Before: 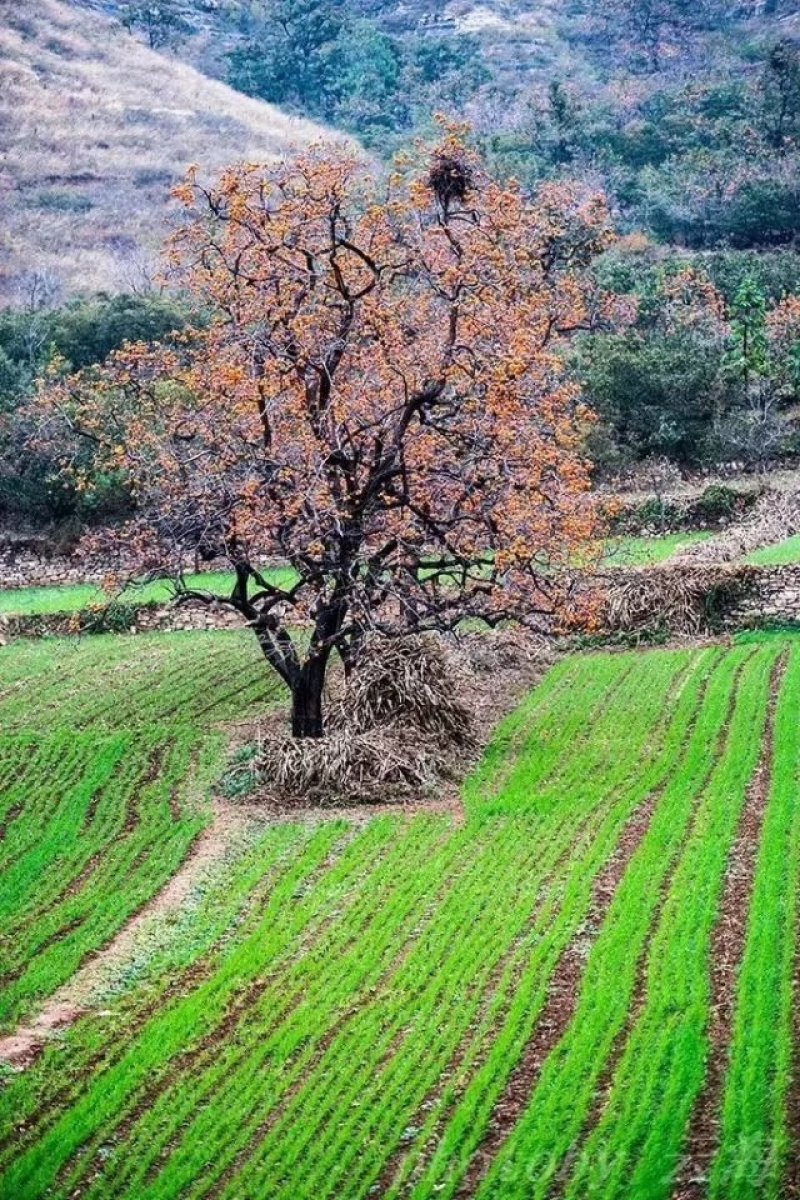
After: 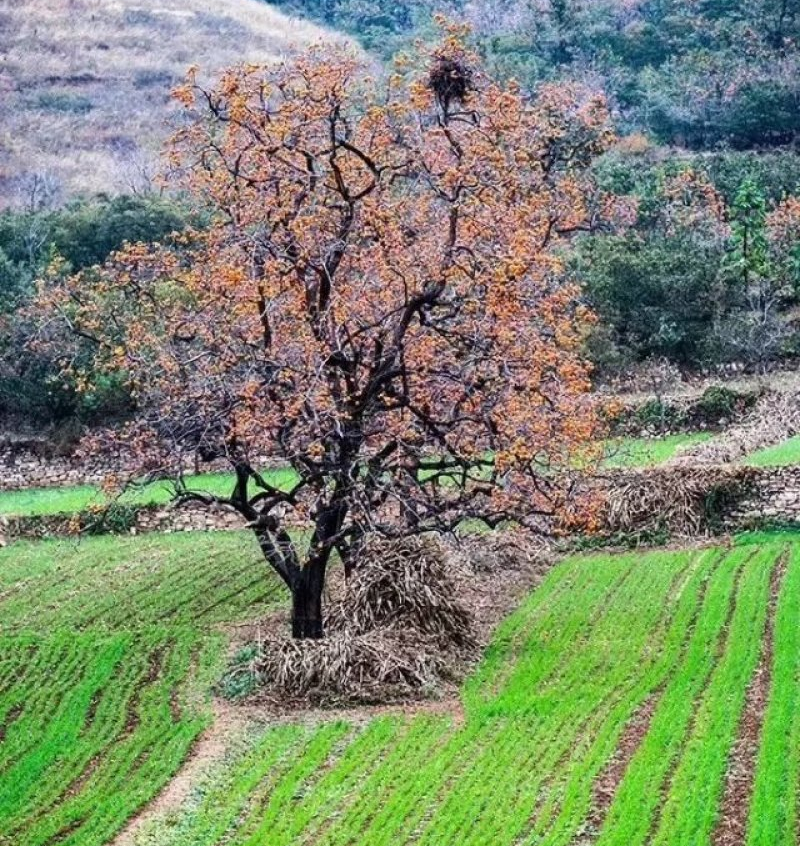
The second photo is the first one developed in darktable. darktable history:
crop and rotate: top 8.28%, bottom 21.219%
